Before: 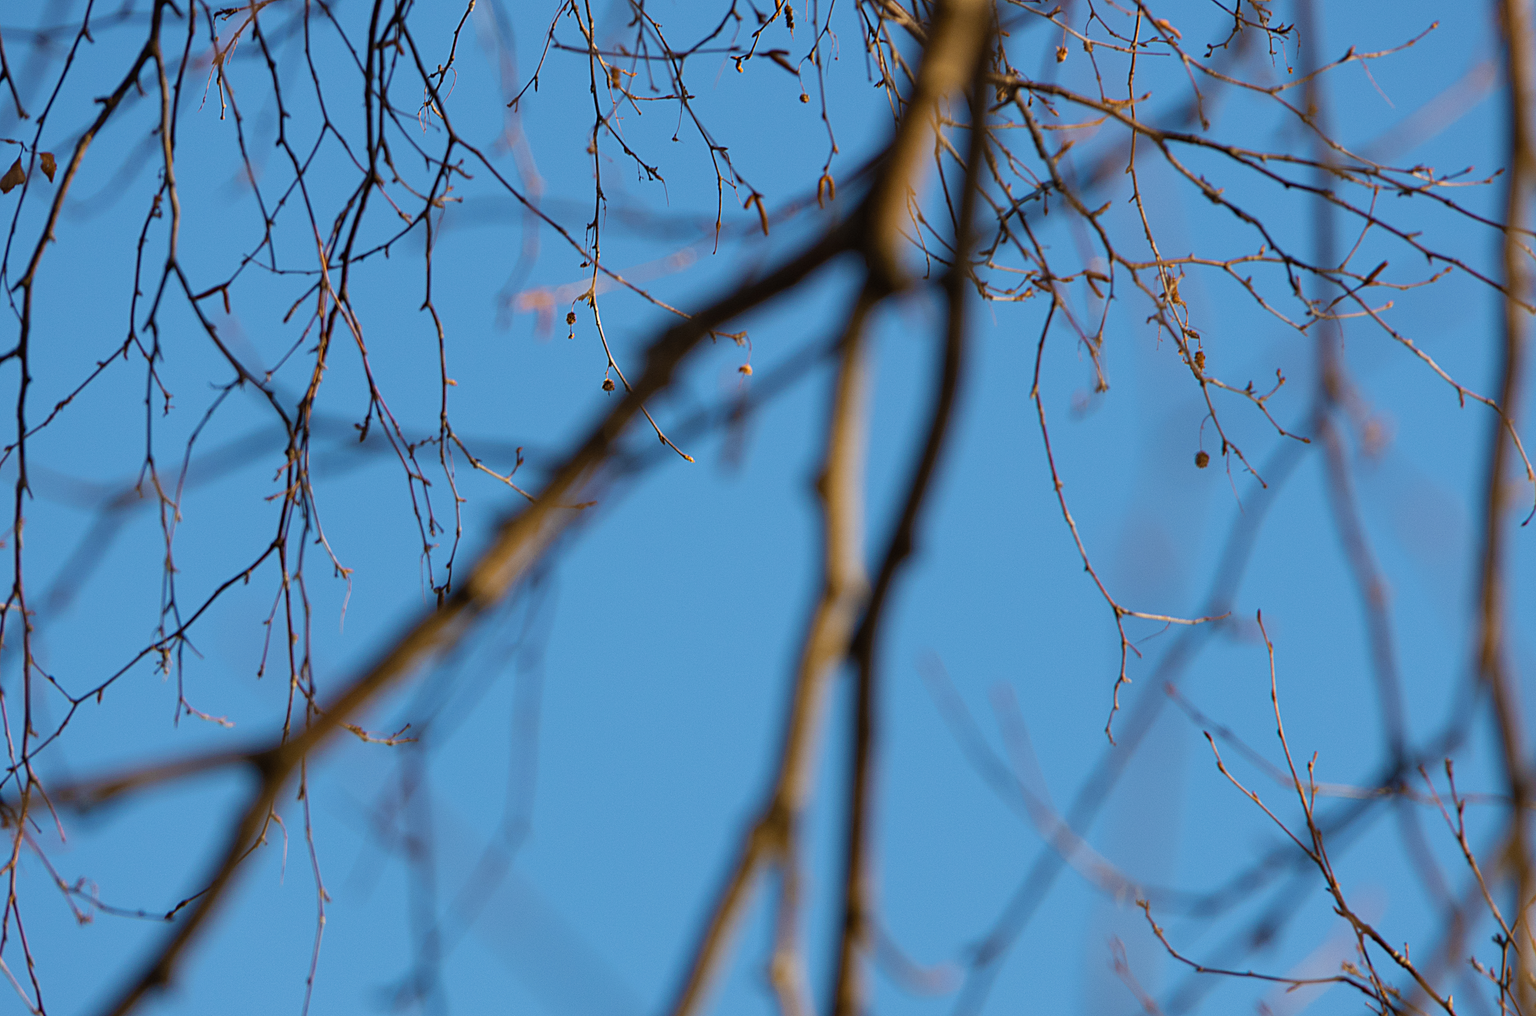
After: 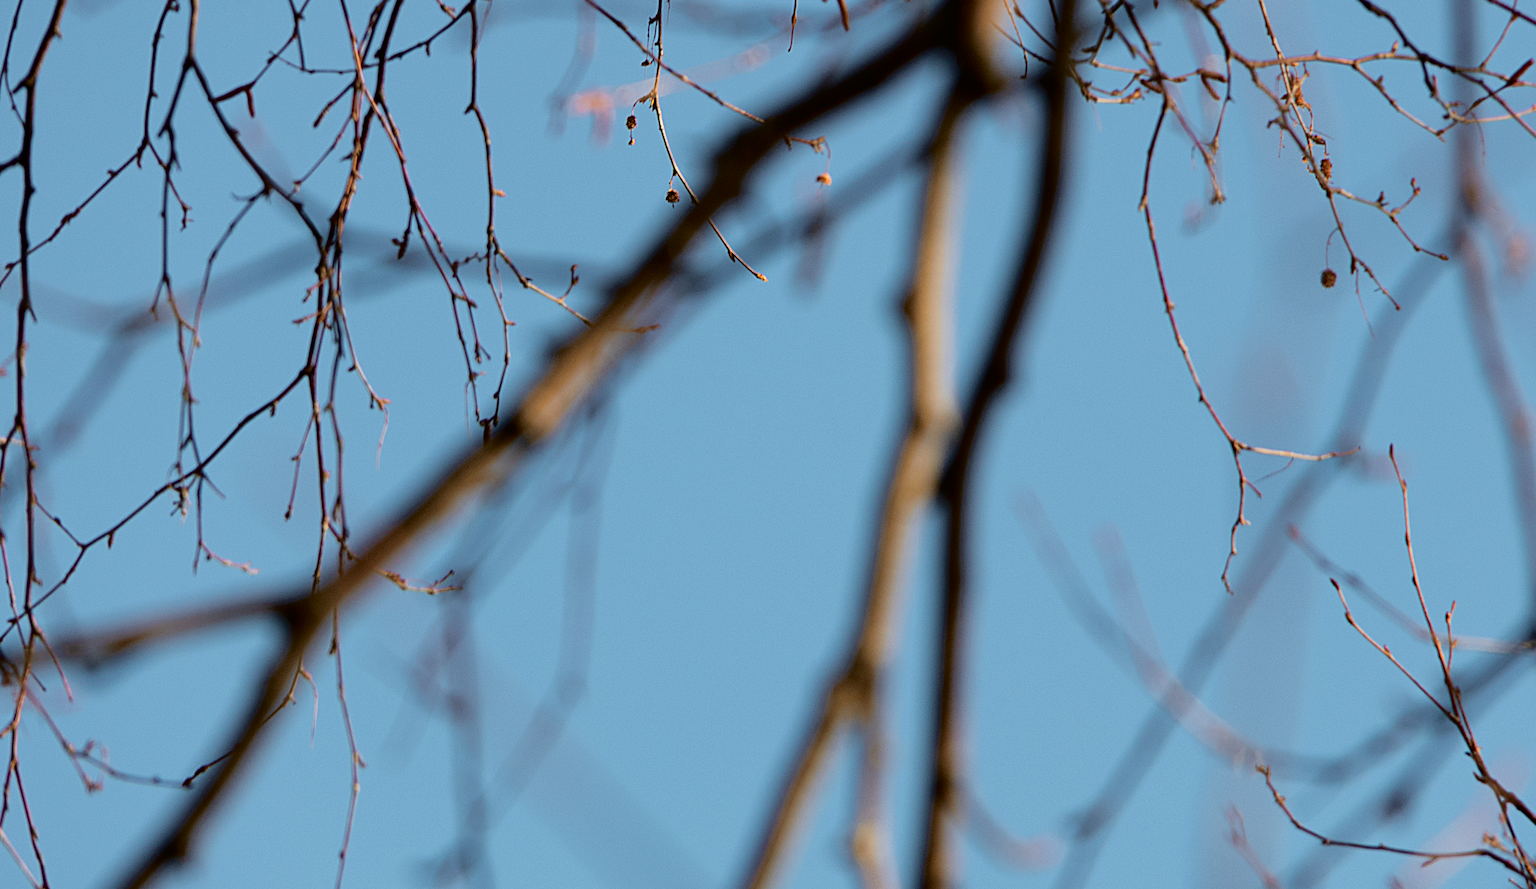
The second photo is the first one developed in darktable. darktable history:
tone curve: curves: ch0 [(0.003, 0) (0.066, 0.017) (0.163, 0.09) (0.264, 0.238) (0.395, 0.421) (0.517, 0.56) (0.688, 0.743) (0.791, 0.814) (1, 1)]; ch1 [(0, 0) (0.164, 0.115) (0.337, 0.332) (0.39, 0.398) (0.464, 0.461) (0.501, 0.5) (0.507, 0.503) (0.534, 0.537) (0.577, 0.59) (0.652, 0.681) (0.733, 0.749) (0.811, 0.796) (1, 1)]; ch2 [(0, 0) (0.337, 0.382) (0.464, 0.476) (0.501, 0.502) (0.527, 0.54) (0.551, 0.565) (0.6, 0.59) (0.687, 0.675) (1, 1)], color space Lab, independent channels, preserve colors none
crop: top 20.47%, right 9.472%, bottom 0.32%
